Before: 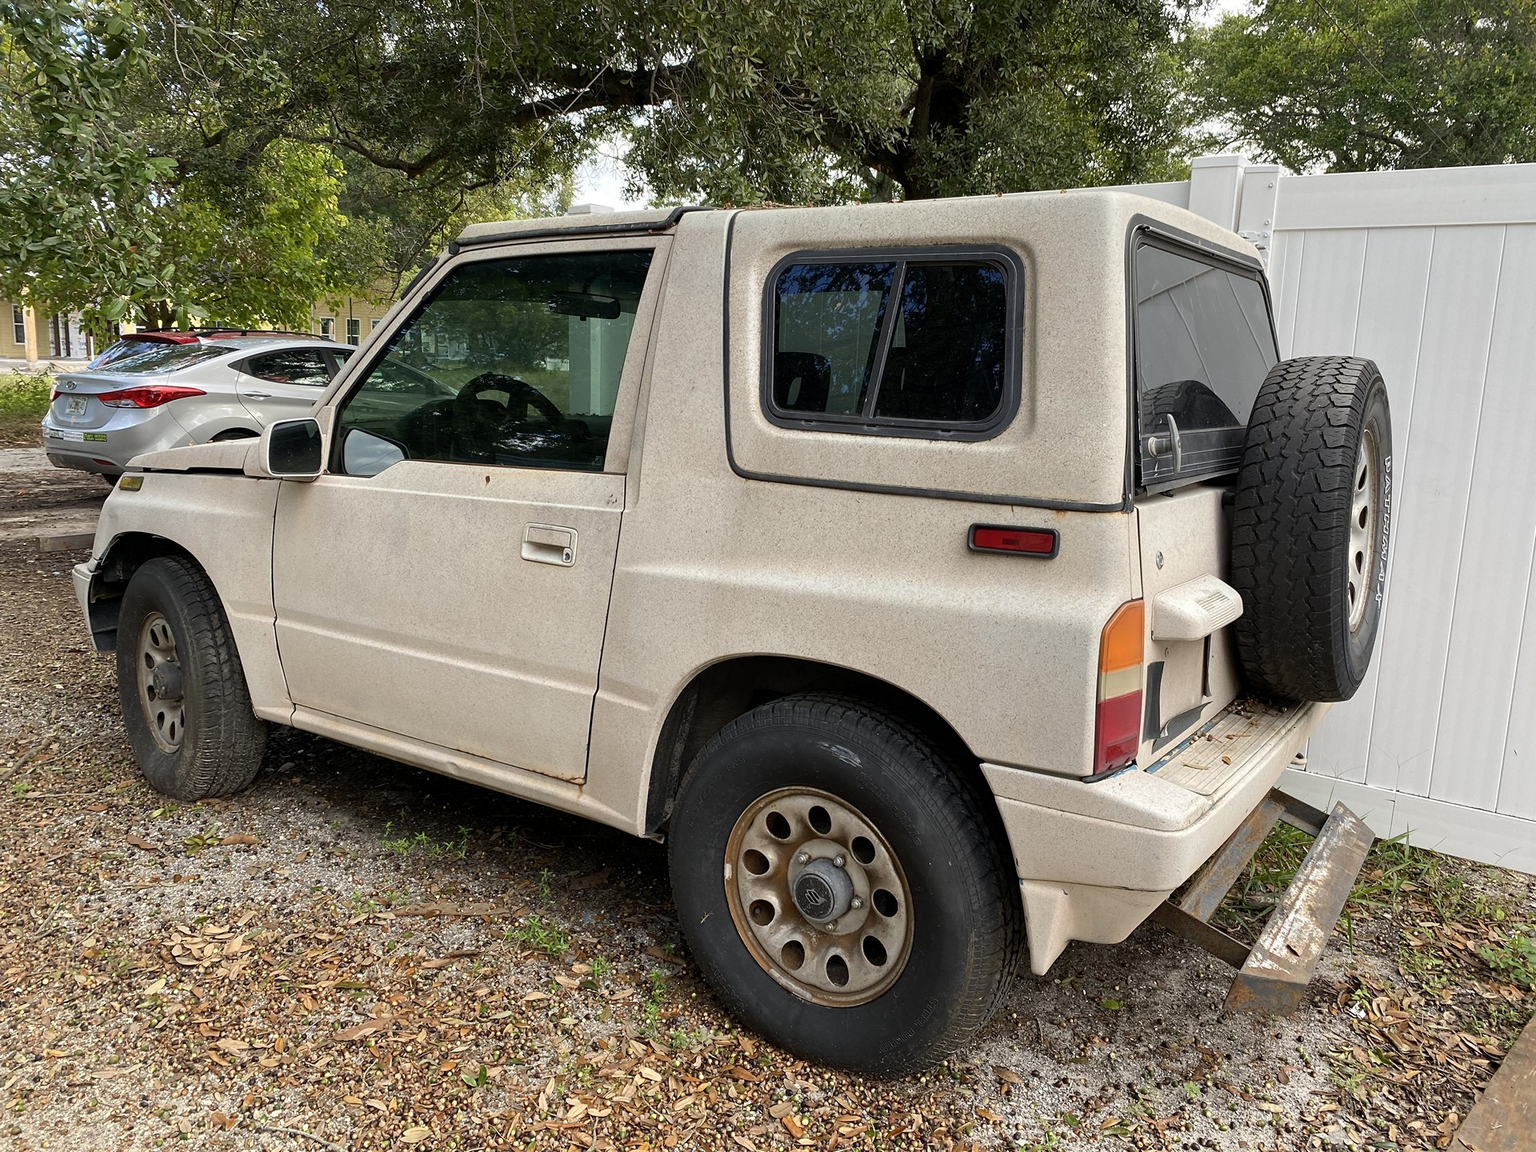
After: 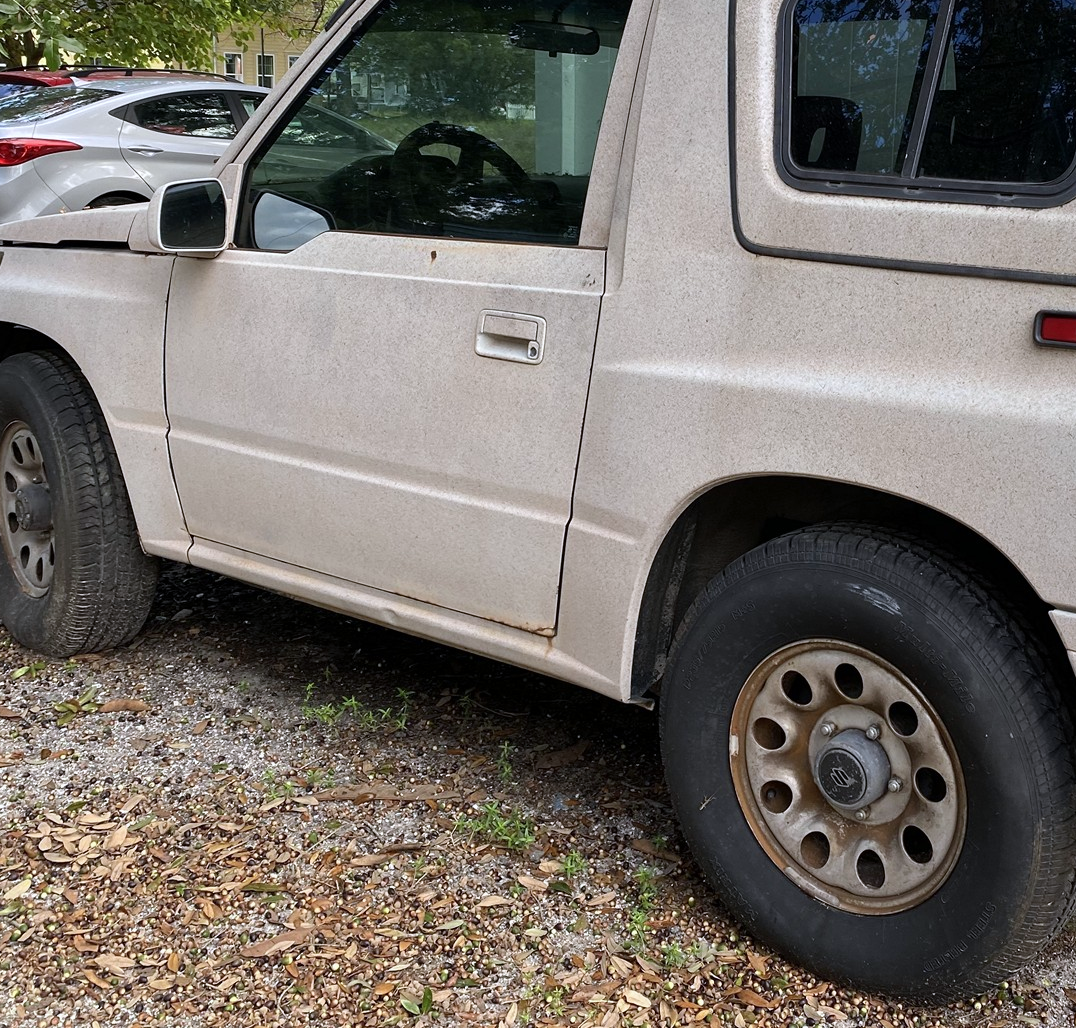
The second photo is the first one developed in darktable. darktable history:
crop: left 9.208%, top 23.891%, right 34.707%, bottom 4.675%
color calibration: illuminant as shot in camera, x 0.358, y 0.373, temperature 4628.91 K
